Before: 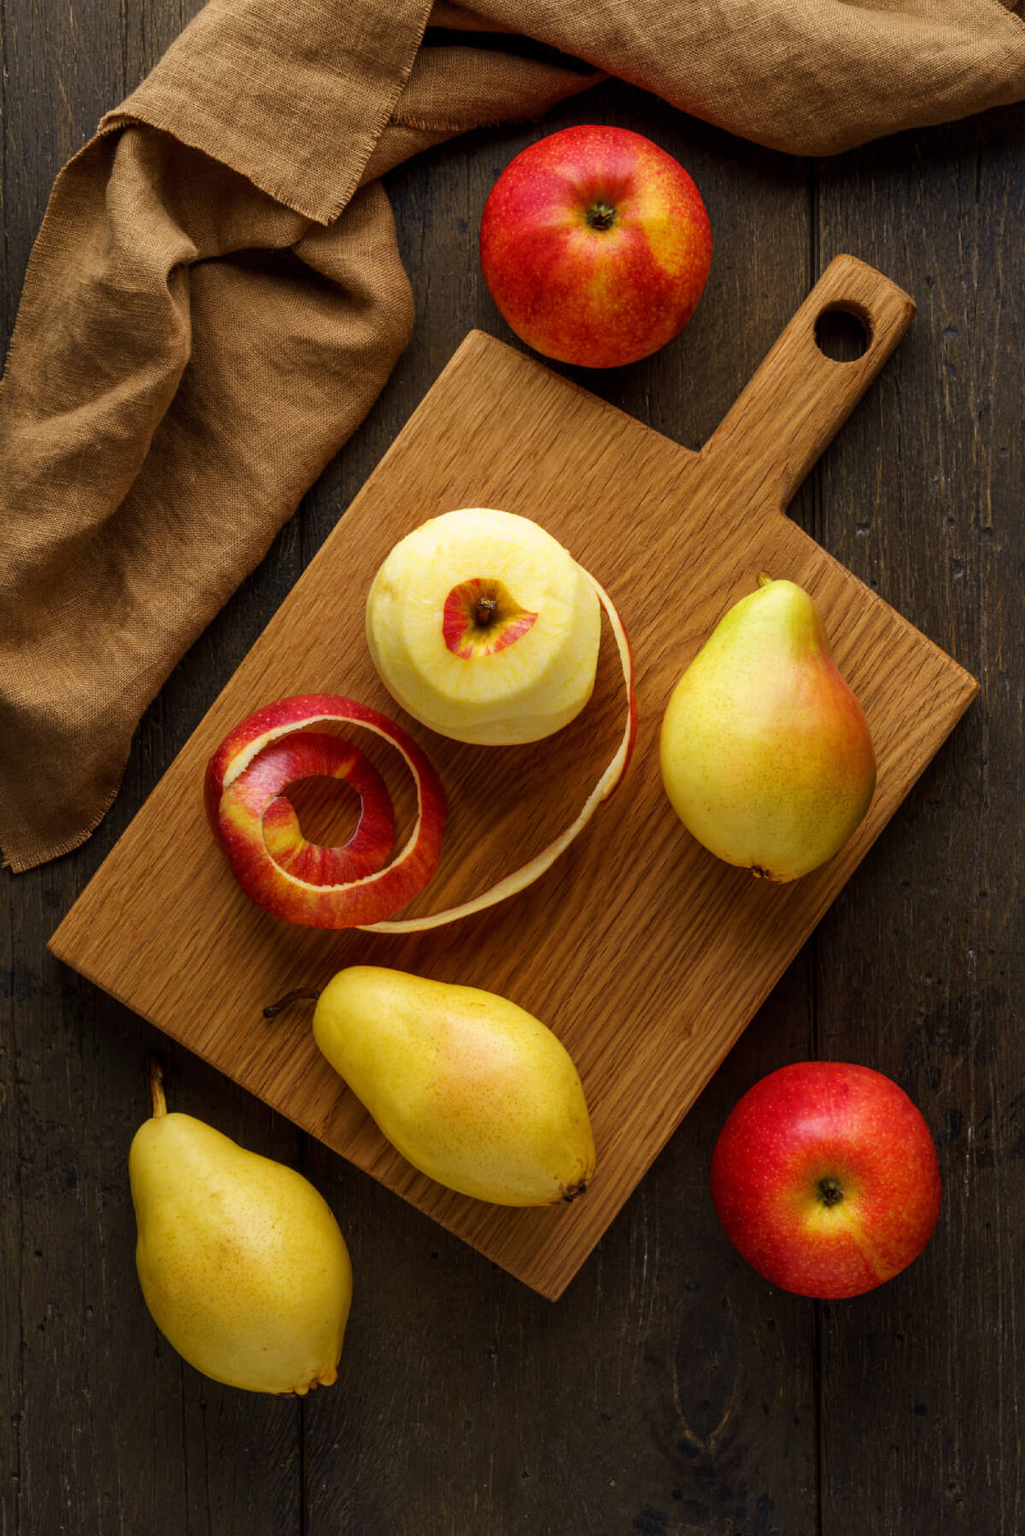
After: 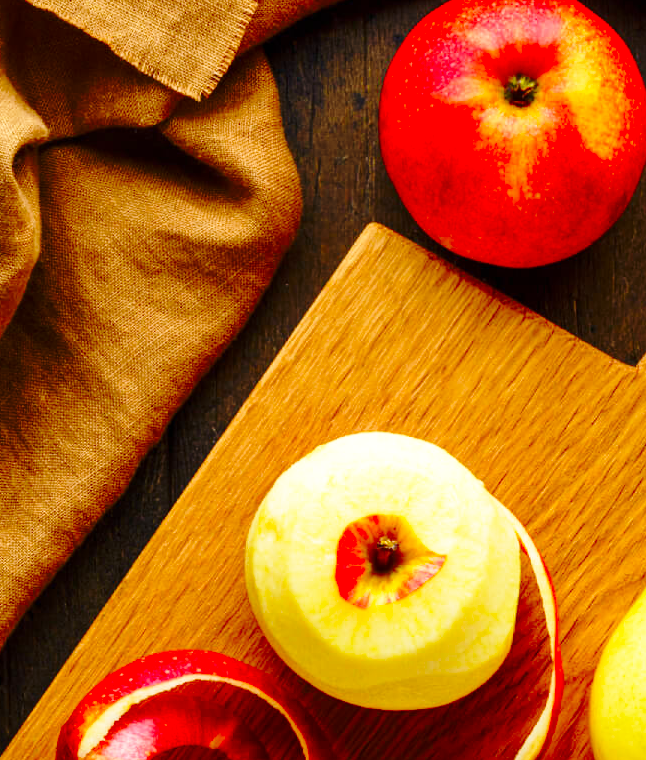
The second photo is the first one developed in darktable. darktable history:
crop: left 15.306%, top 9.065%, right 30.789%, bottom 48.638%
contrast brightness saturation: brightness -0.02, saturation 0.35
base curve: curves: ch0 [(0, 0) (0.032, 0.037) (0.105, 0.228) (0.435, 0.76) (0.856, 0.983) (1, 1)], preserve colors none
